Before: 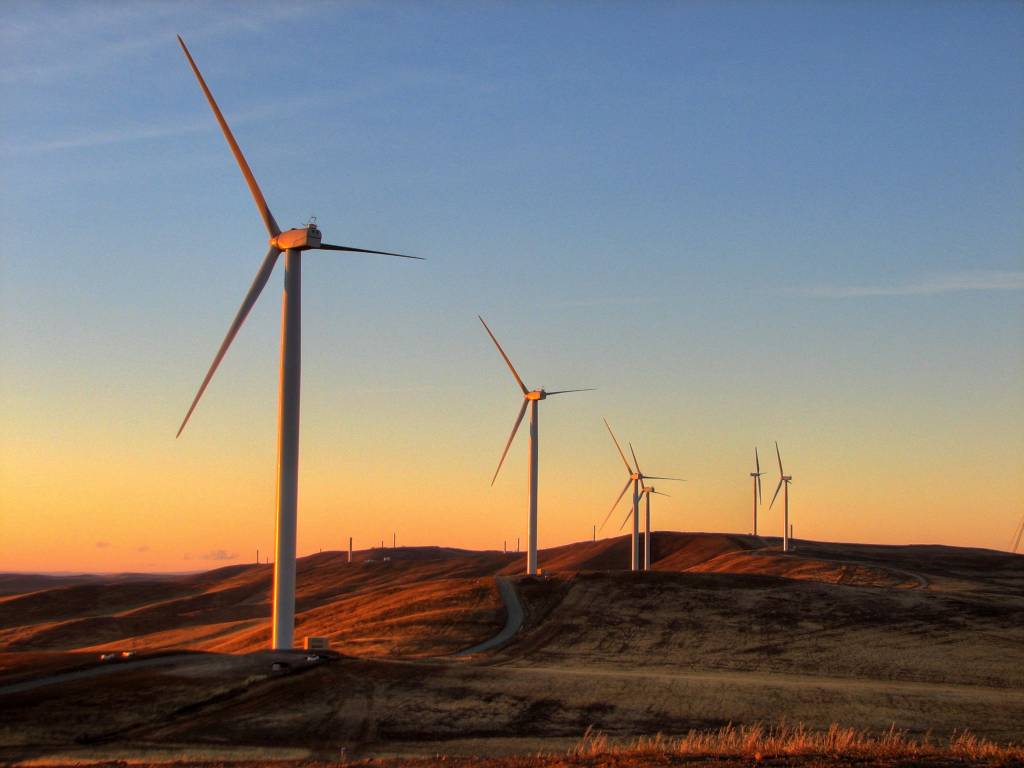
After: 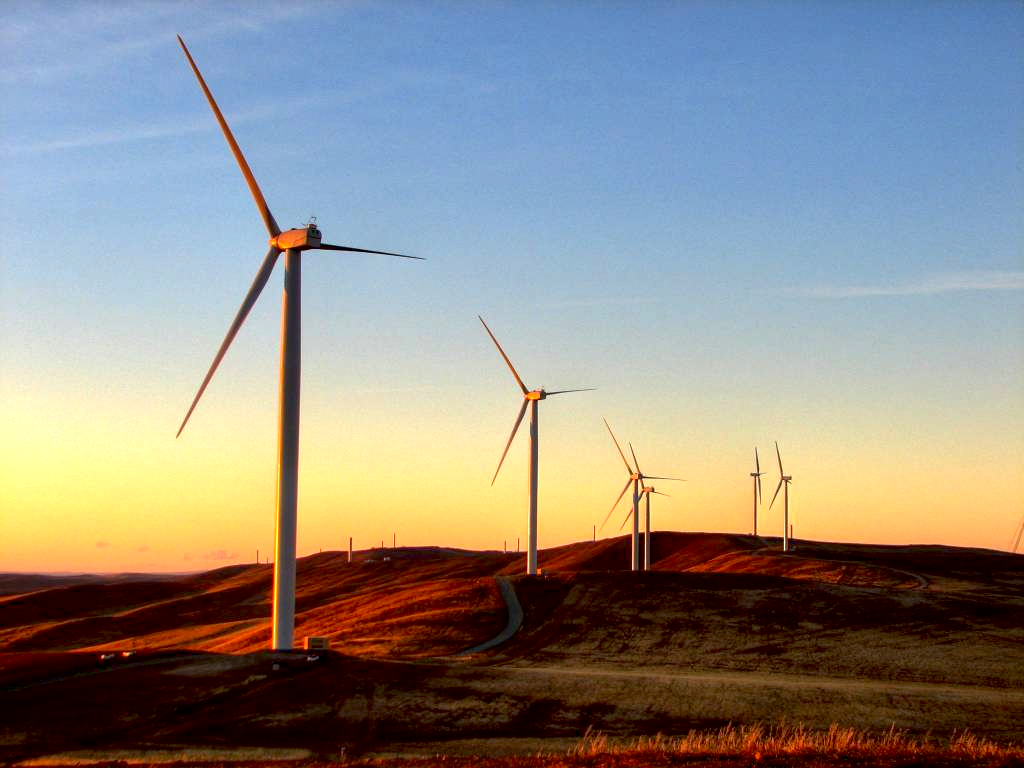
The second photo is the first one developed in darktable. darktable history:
contrast brightness saturation: brightness -0.088
exposure: black level correction 0.012, exposure 0.694 EV, compensate exposure bias true, compensate highlight preservation false
